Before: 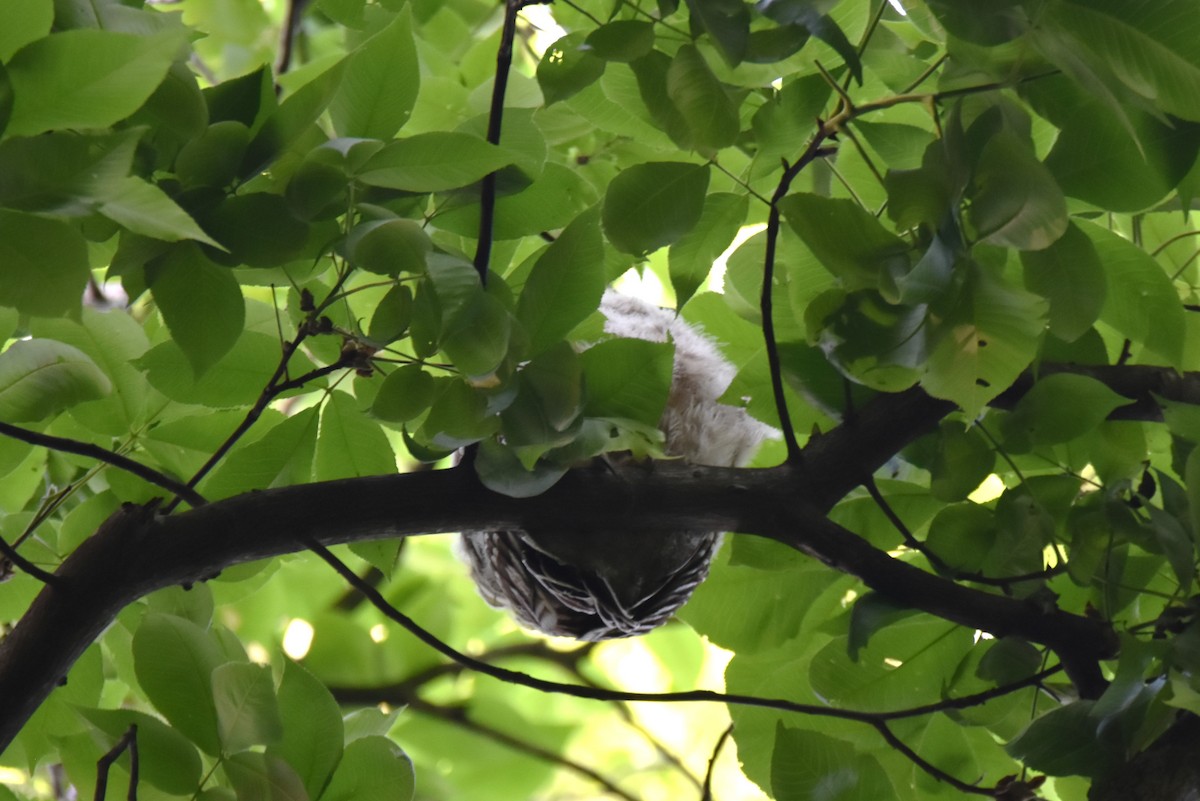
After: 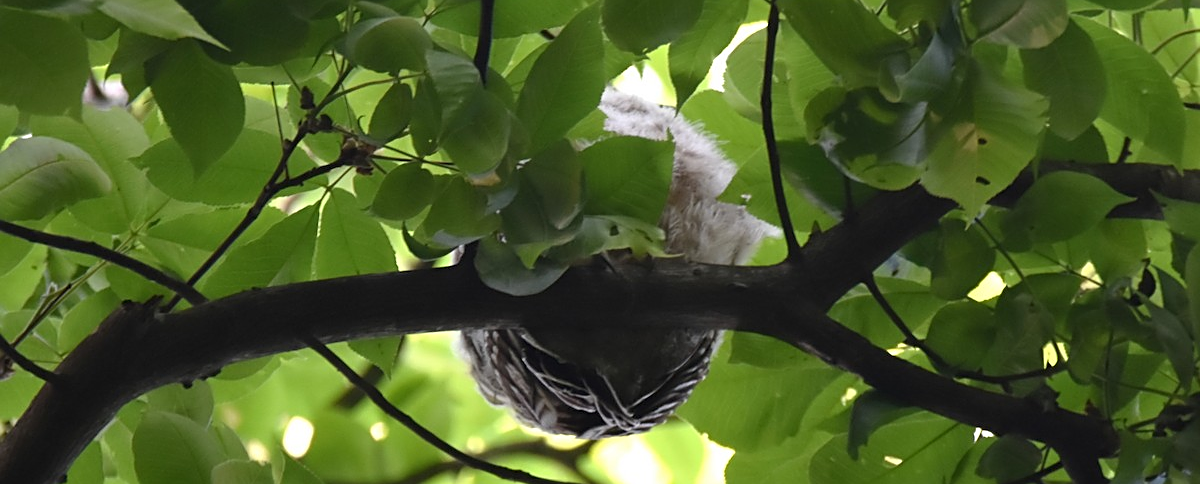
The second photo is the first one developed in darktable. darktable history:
sharpen: on, module defaults
crop and rotate: top 25.411%, bottom 14.055%
